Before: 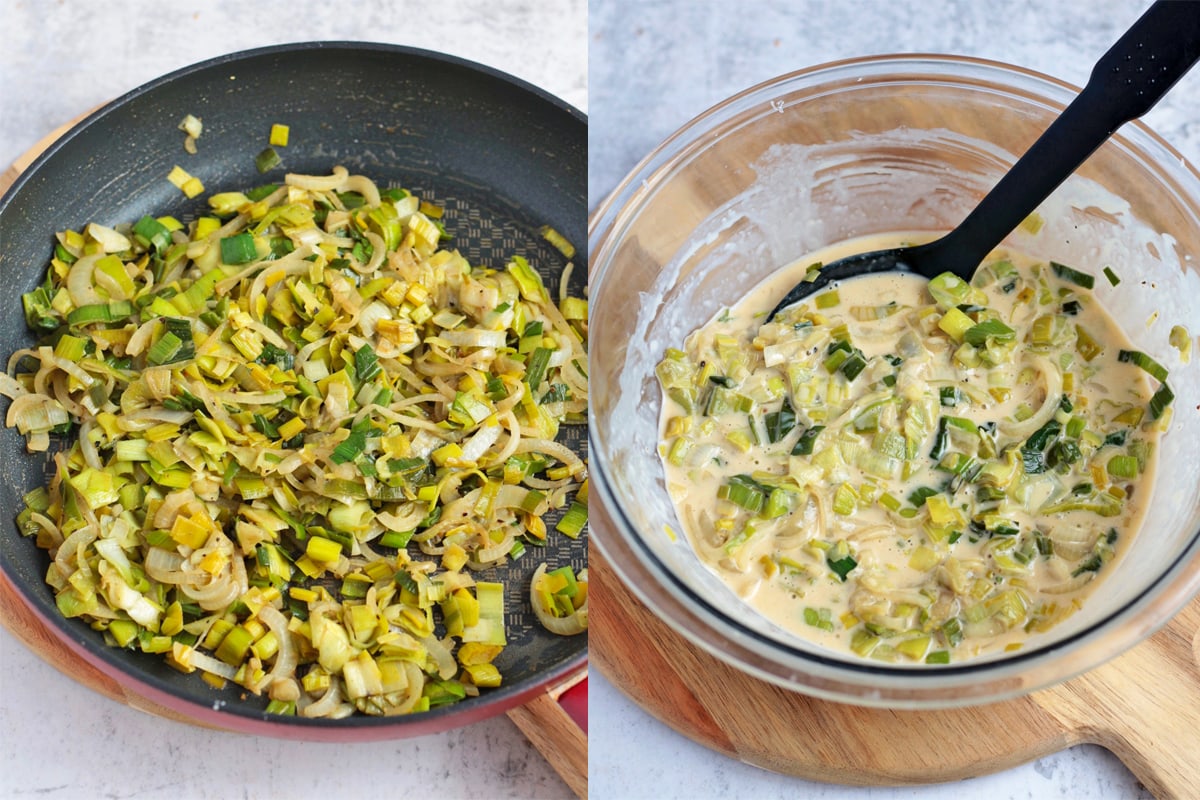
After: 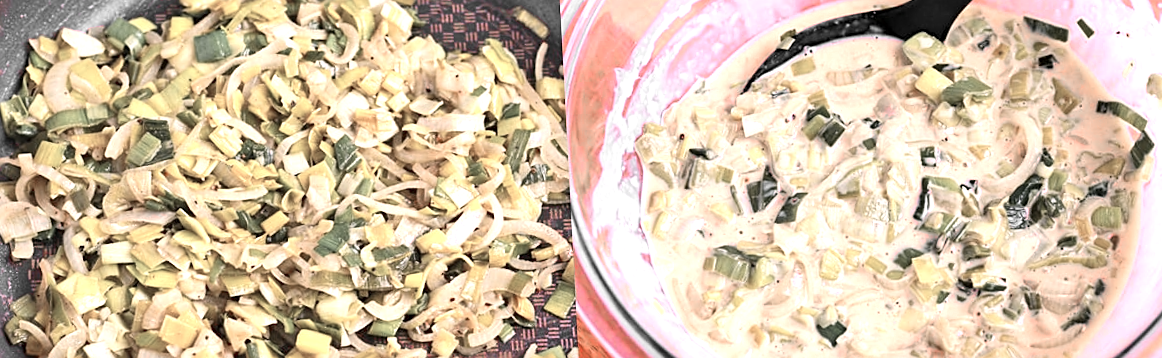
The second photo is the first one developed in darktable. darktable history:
crop and rotate: top 26.056%, bottom 25.543%
color zones: curves: ch1 [(0, 0.831) (0.08, 0.771) (0.157, 0.268) (0.241, 0.207) (0.562, -0.005) (0.714, -0.013) (0.876, 0.01) (1, 0.831)]
exposure: exposure 0.564 EV, compensate highlight preservation false
sharpen: on, module defaults
rotate and perspective: rotation -3°, crop left 0.031, crop right 0.968, crop top 0.07, crop bottom 0.93
white balance: red 1.188, blue 1.11
contrast brightness saturation: contrast 0.1, brightness 0.02, saturation 0.02
